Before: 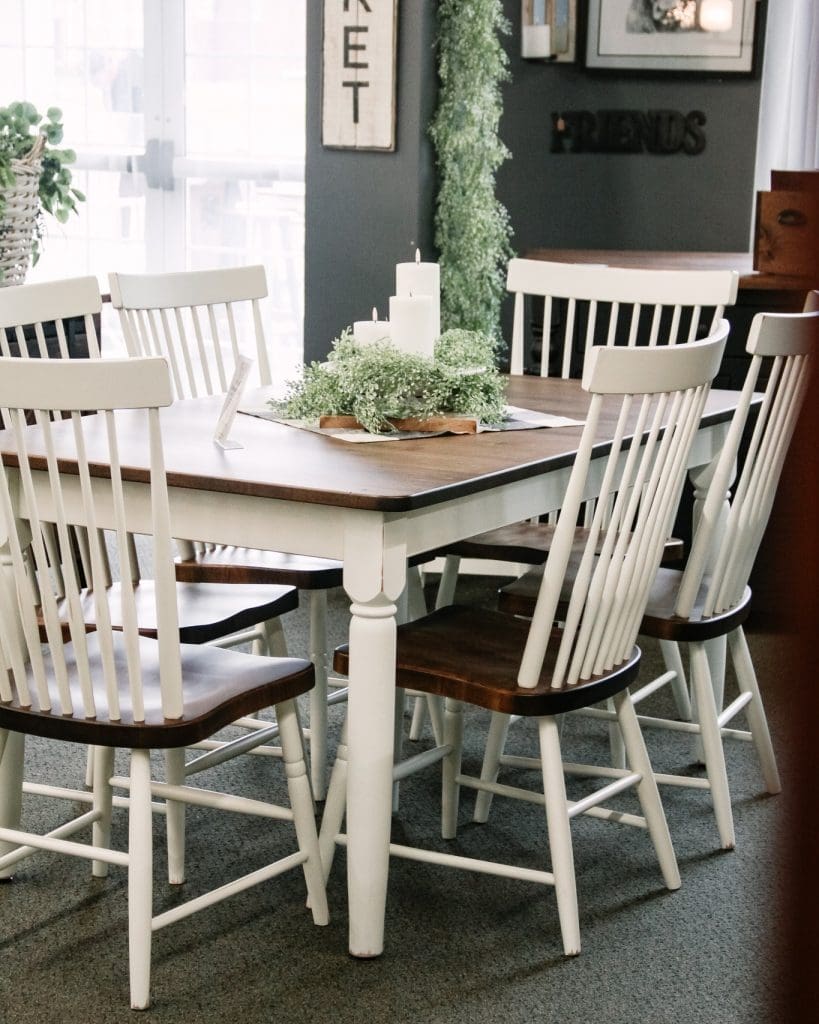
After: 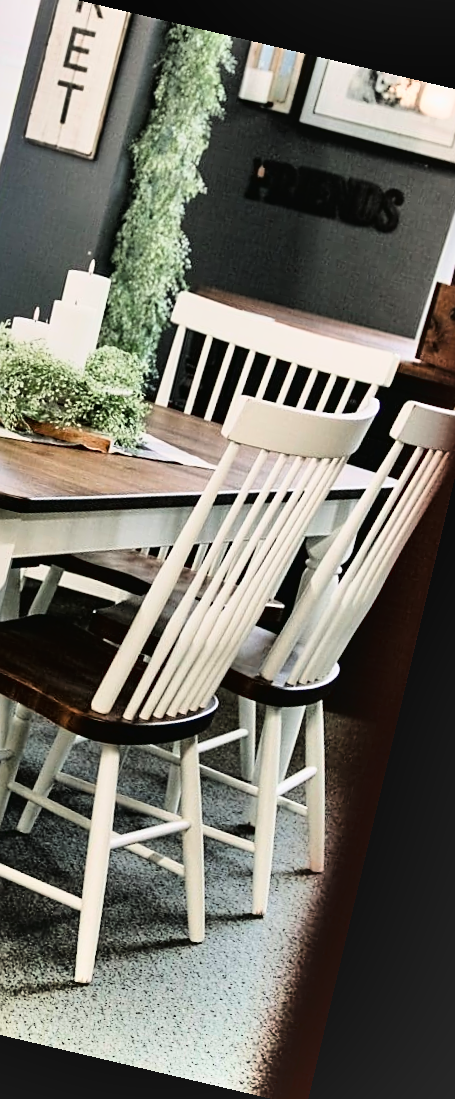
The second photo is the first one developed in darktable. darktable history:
tone curve: curves: ch0 [(0, 0.016) (0.11, 0.039) (0.259, 0.235) (0.383, 0.437) (0.499, 0.597) (0.733, 0.867) (0.843, 0.948) (1, 1)], color space Lab, linked channels, preserve colors none
shadows and highlights: radius 123.98, shadows 100, white point adjustment -3, highlights -100, highlights color adjustment 89.84%, soften with gaussian
exposure: black level correction 0, compensate exposure bias true, compensate highlight preservation false
sharpen: on, module defaults
rotate and perspective: rotation 13.27°, automatic cropping off
crop: left 47.628%, top 6.643%, right 7.874%
local contrast: mode bilateral grid, contrast 20, coarseness 50, detail 102%, midtone range 0.2
